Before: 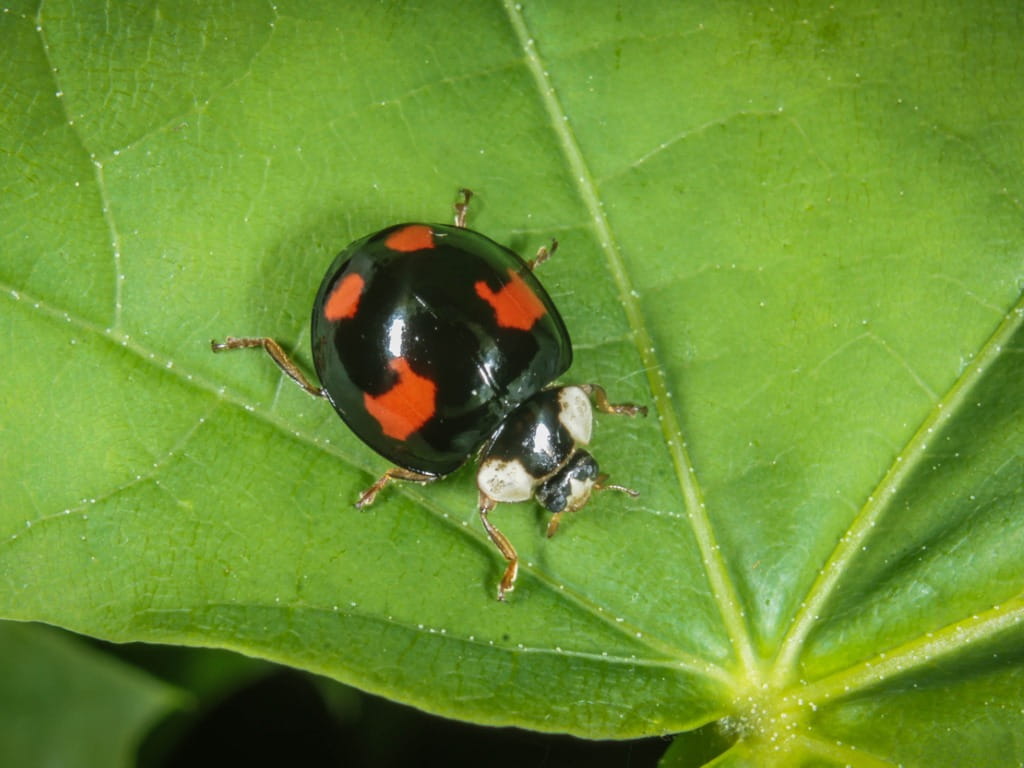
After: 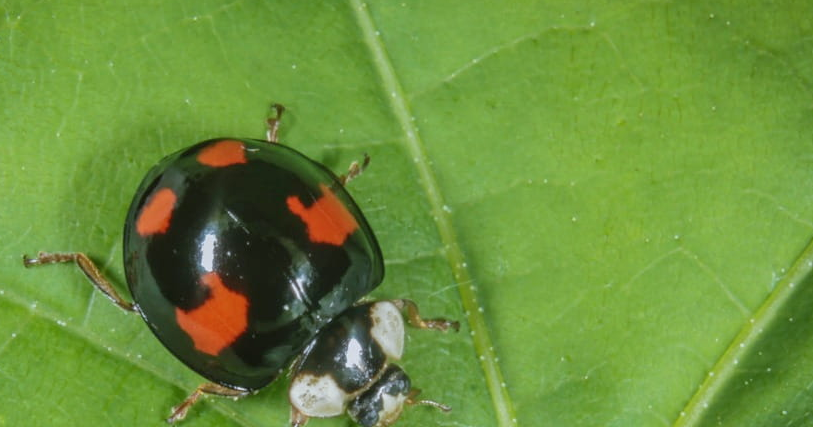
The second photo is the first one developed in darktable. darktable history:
white balance: red 0.967, blue 1.049
shadows and highlights: shadows -12.5, white point adjustment 4, highlights 28.33
crop: left 18.38%, top 11.092%, right 2.134%, bottom 33.217%
tone equalizer: -8 EV 0.25 EV, -7 EV 0.417 EV, -6 EV 0.417 EV, -5 EV 0.25 EV, -3 EV -0.25 EV, -2 EV -0.417 EV, -1 EV -0.417 EV, +0 EV -0.25 EV, edges refinement/feathering 500, mask exposure compensation -1.57 EV, preserve details guided filter
